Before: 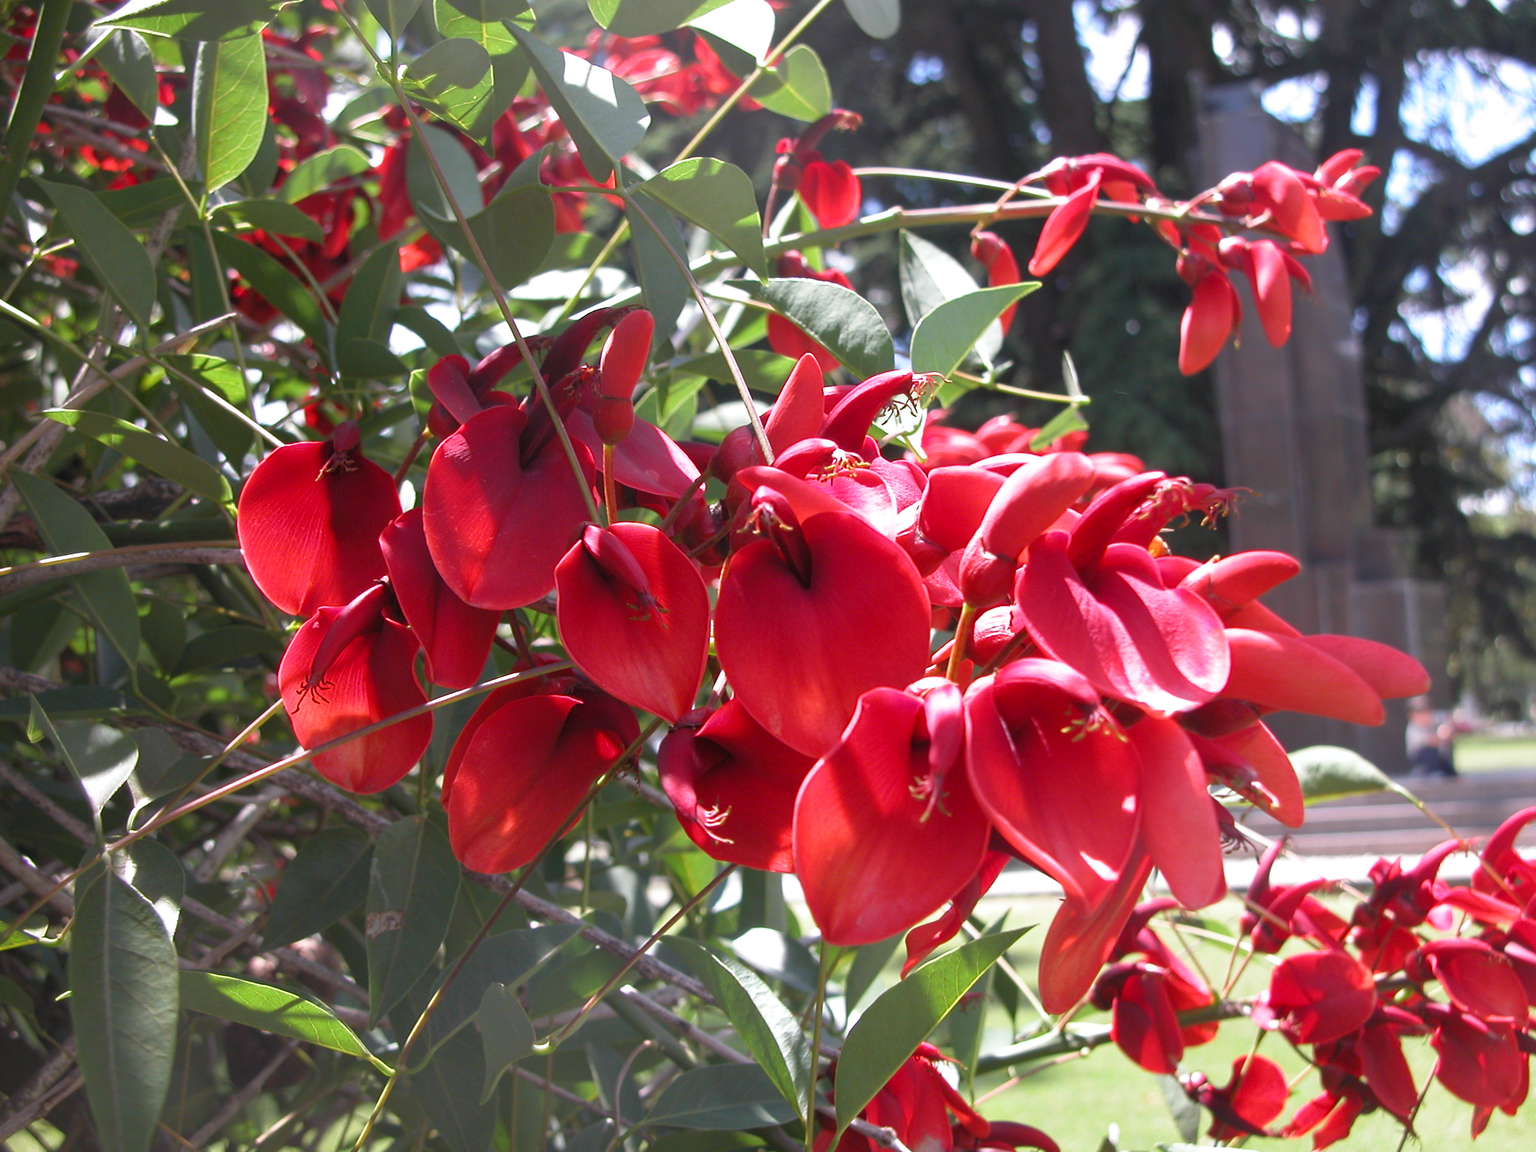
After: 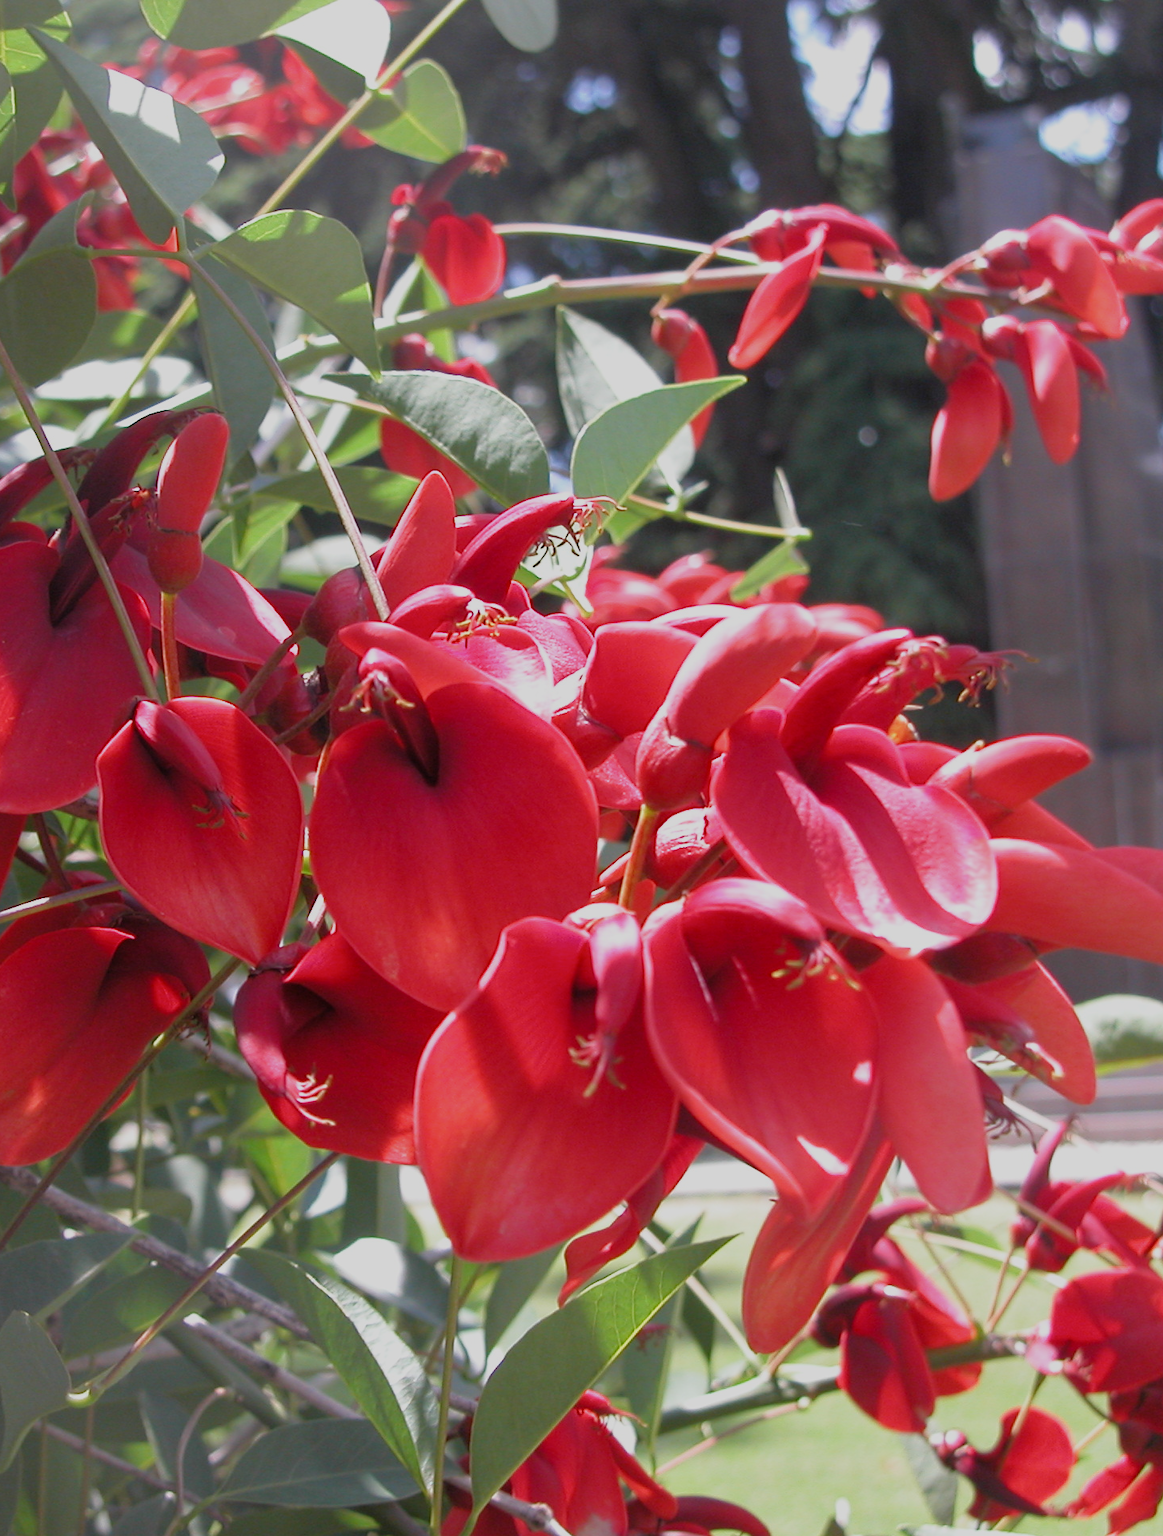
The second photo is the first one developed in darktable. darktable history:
filmic rgb: middle gray luminance 18.37%, black relative exposure -10.41 EV, white relative exposure 3.42 EV, target black luminance 0%, hardness 6.02, latitude 98.69%, contrast 0.842, shadows ↔ highlights balance 0.447%
crop: left 31.44%, top 0.018%, right 11.764%
